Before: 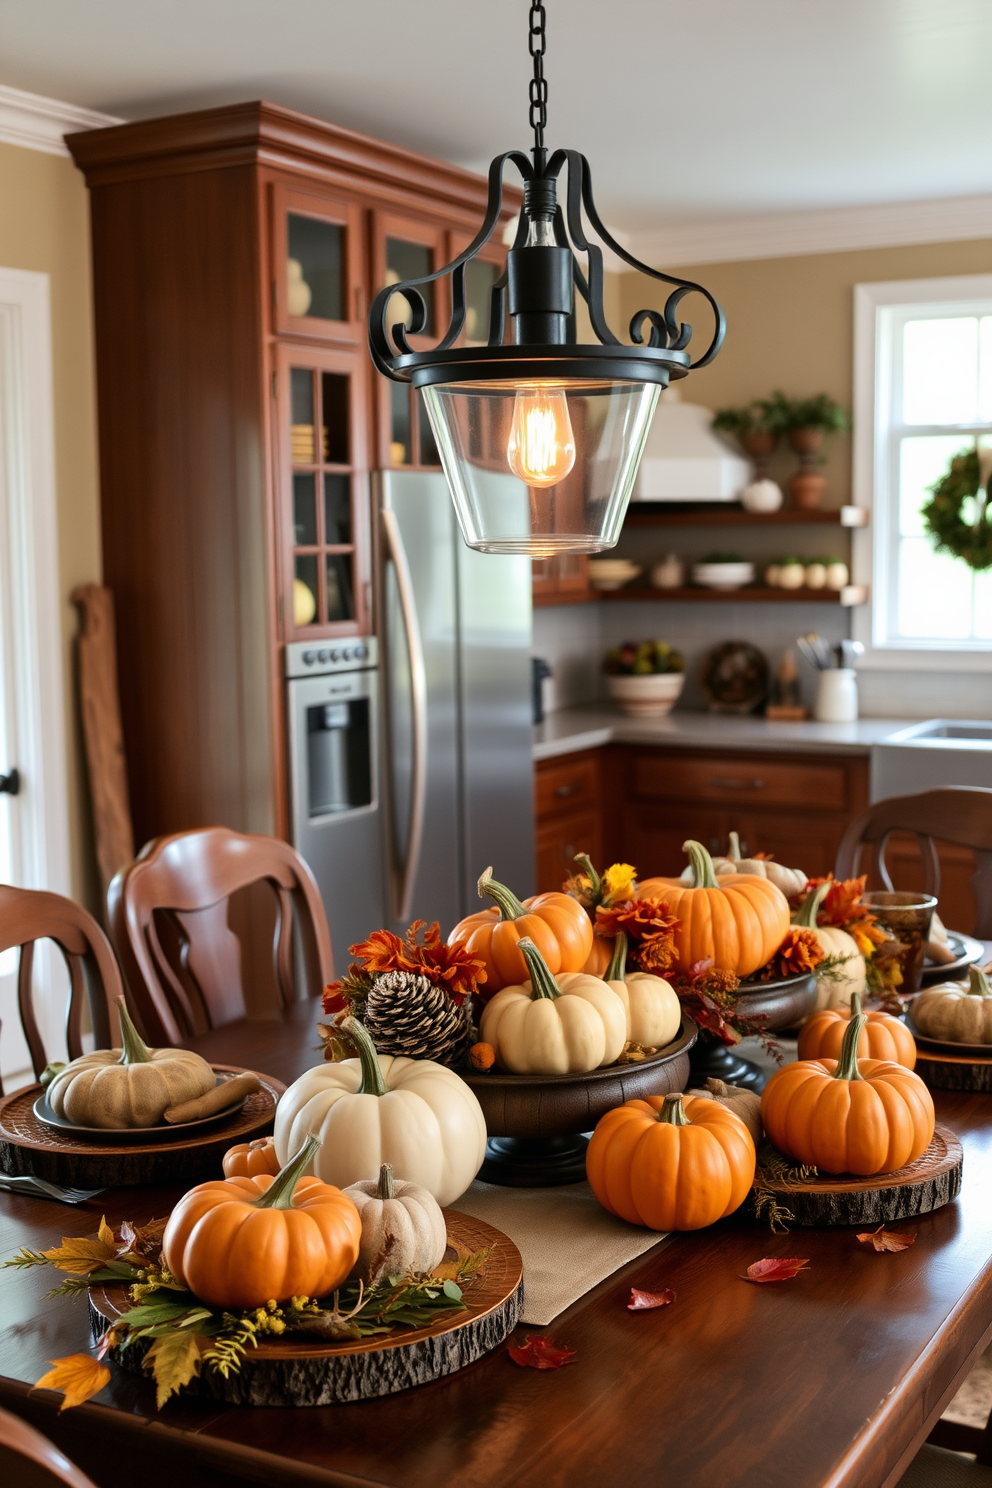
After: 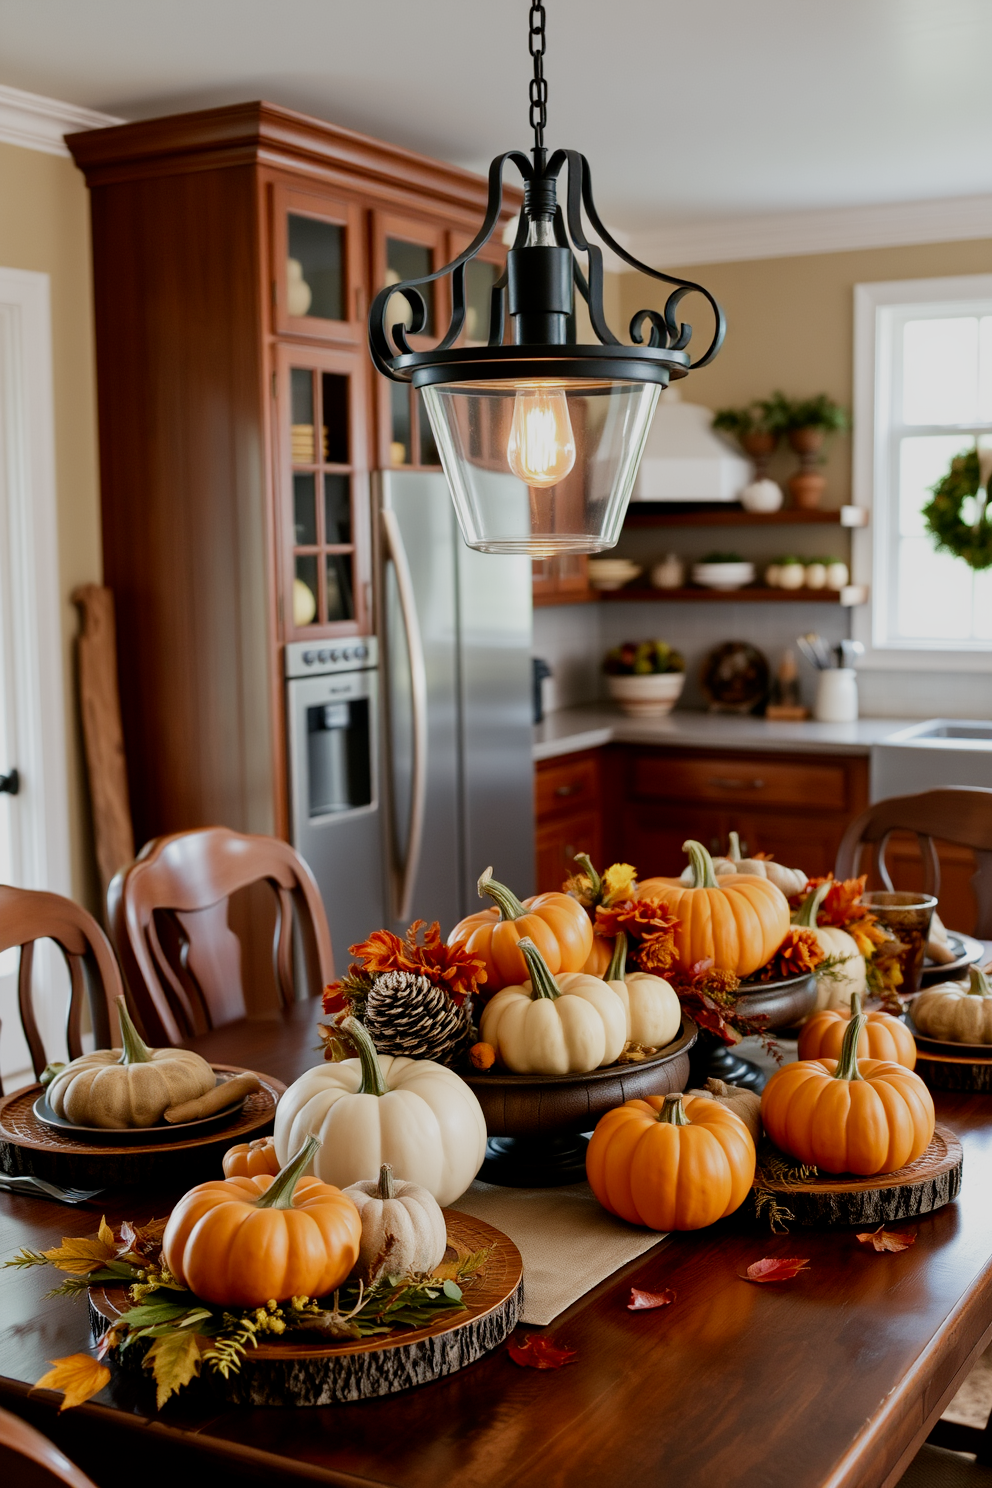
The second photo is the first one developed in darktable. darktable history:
filmic rgb: middle gray luminance 18.41%, black relative exposure -11.1 EV, white relative exposure 3.74 EV, target black luminance 0%, hardness 5.86, latitude 56.54%, contrast 0.964, shadows ↔ highlights balance 49.5%, preserve chrominance no, color science v5 (2021), iterations of high-quality reconstruction 0
